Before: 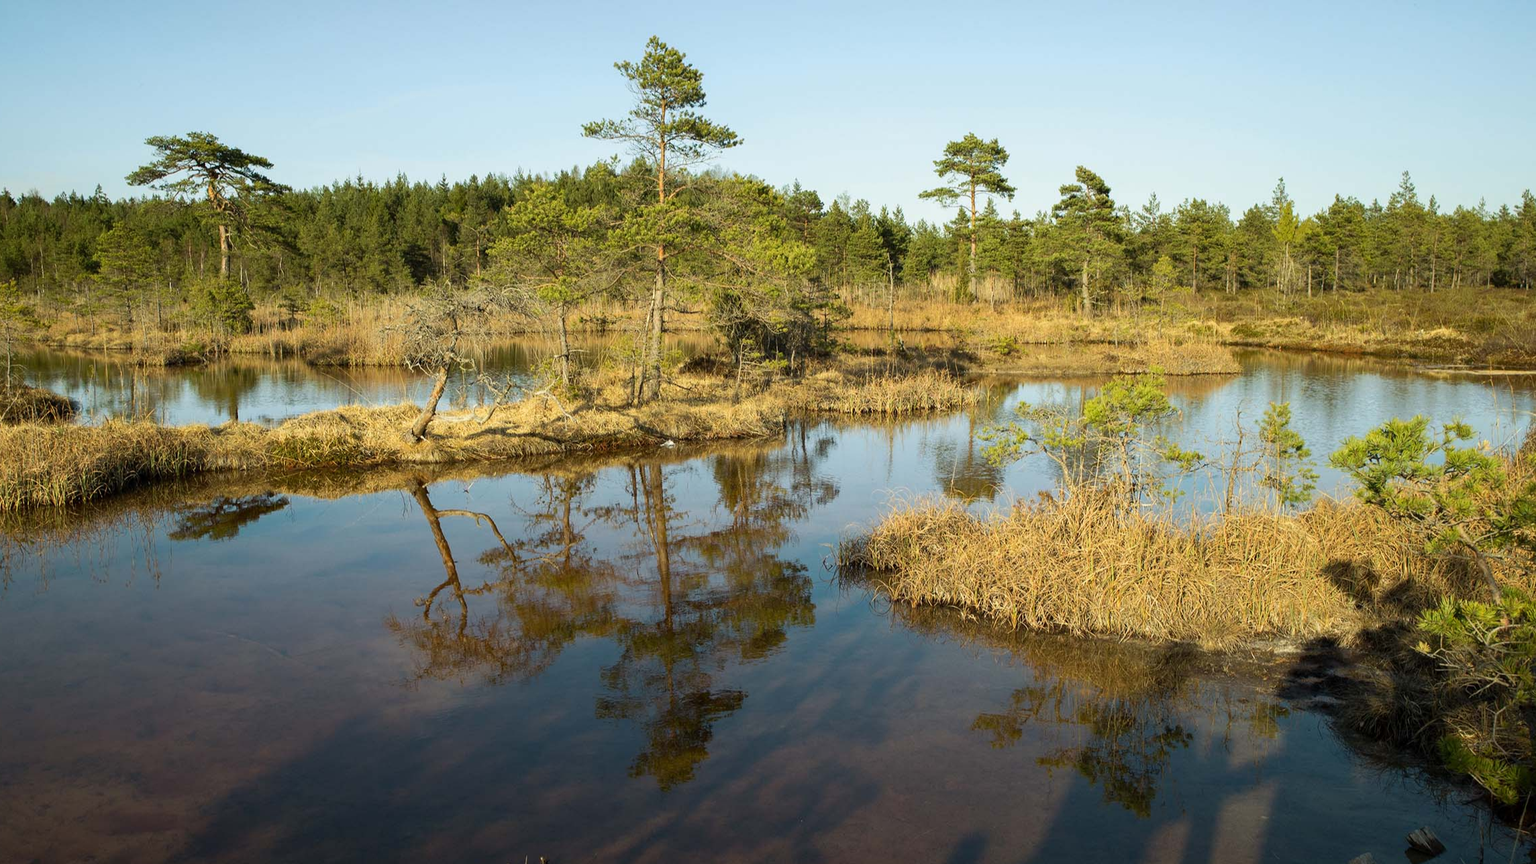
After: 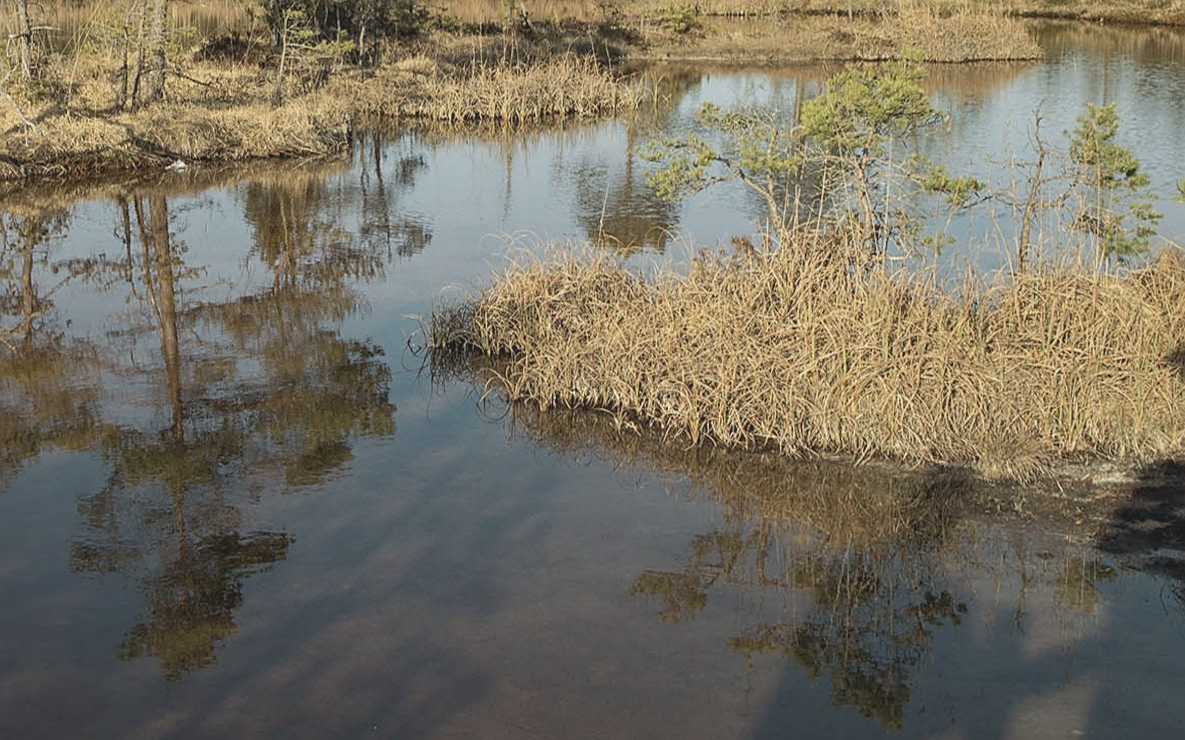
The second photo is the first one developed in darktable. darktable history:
contrast brightness saturation: contrast -0.26, saturation -0.43
local contrast: on, module defaults
sharpen: on, module defaults
crop: left 34.479%, top 38.822%, right 13.718%, bottom 5.172%
rotate and perspective: lens shift (horizontal) -0.055, automatic cropping off
white balance: red 1.009, blue 0.985
